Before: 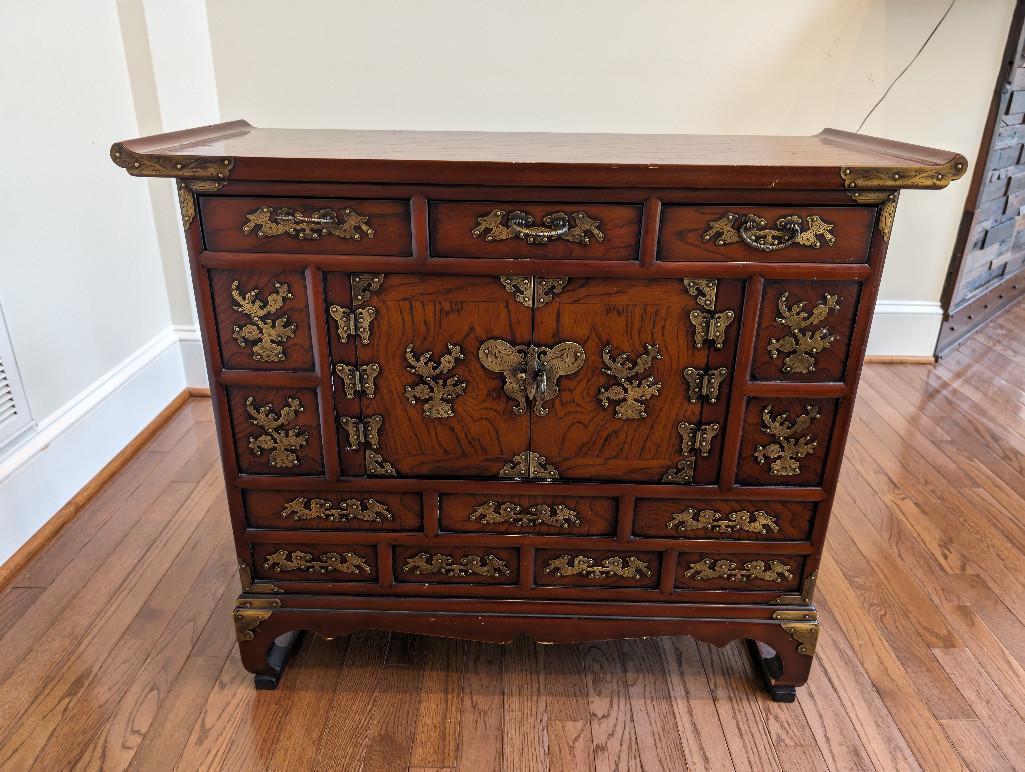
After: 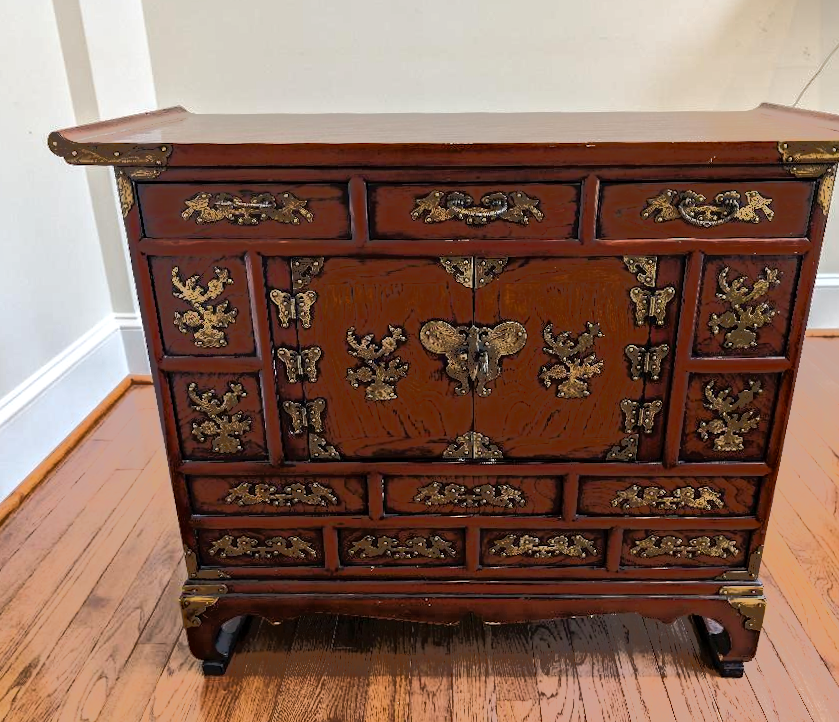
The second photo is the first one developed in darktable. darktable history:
contrast brightness saturation: contrast 0.08, saturation 0.023
tone equalizer: -7 EV -0.646 EV, -6 EV 0.961 EV, -5 EV -0.433 EV, -4 EV 0.468 EV, -3 EV 0.431 EV, -2 EV 0.155 EV, -1 EV -0.128 EV, +0 EV -0.412 EV, edges refinement/feathering 500, mask exposure compensation -1.57 EV, preserve details no
crop and rotate: angle 1.15°, left 4.504%, top 1.224%, right 11.374%, bottom 2.691%
haze removal: compatibility mode true, adaptive false
